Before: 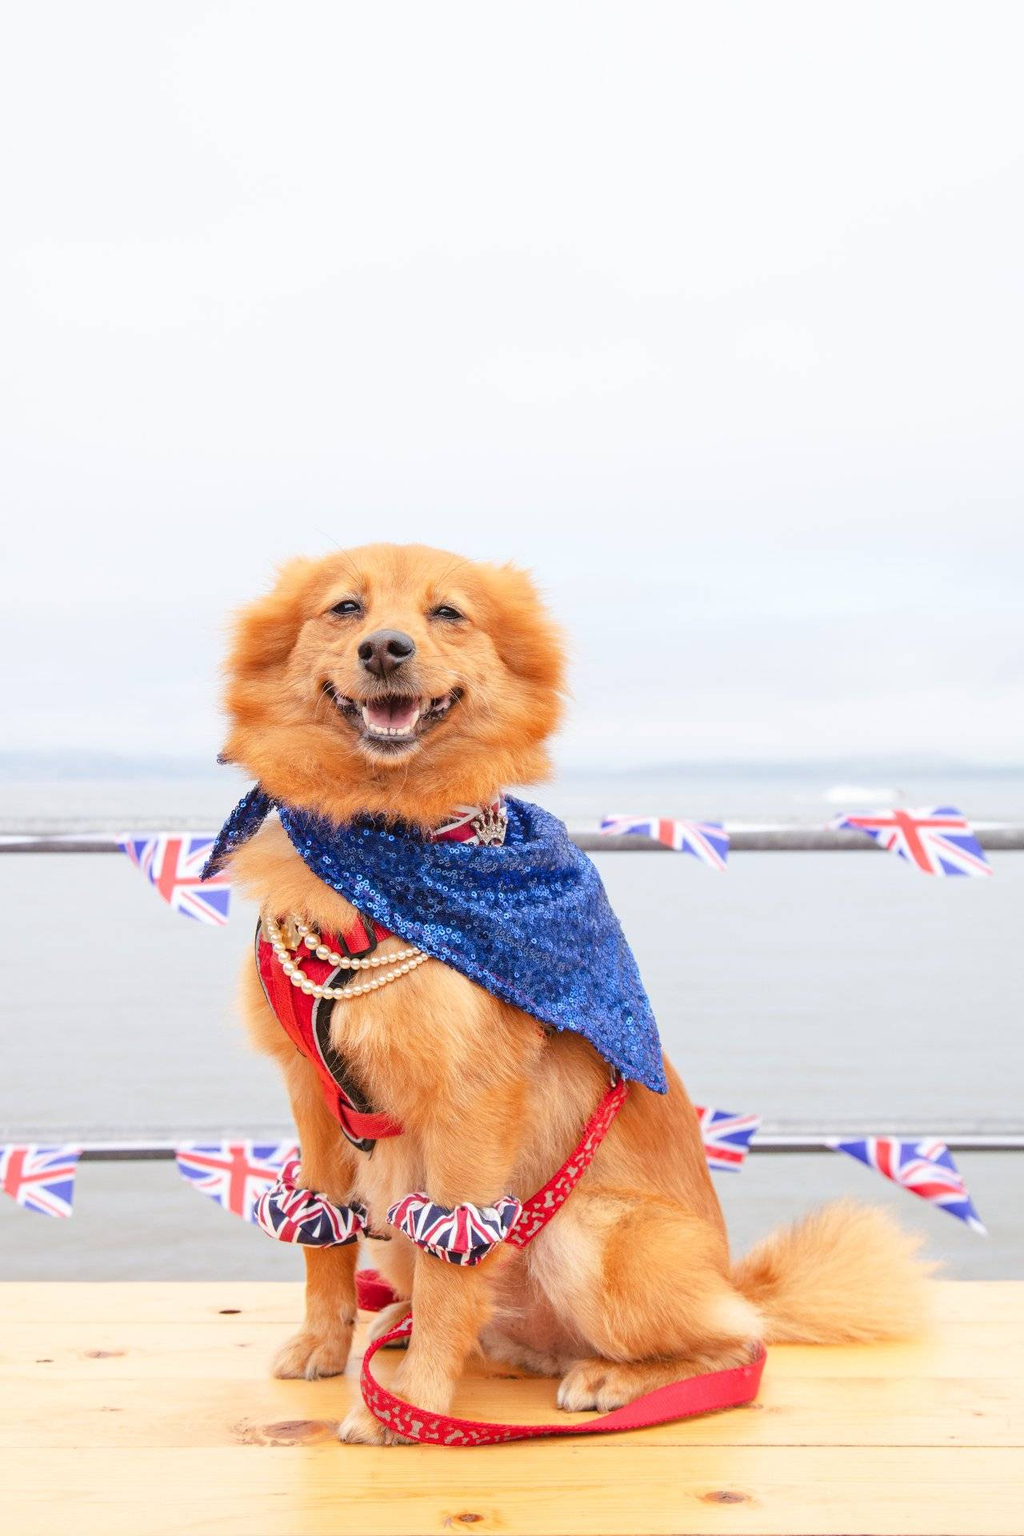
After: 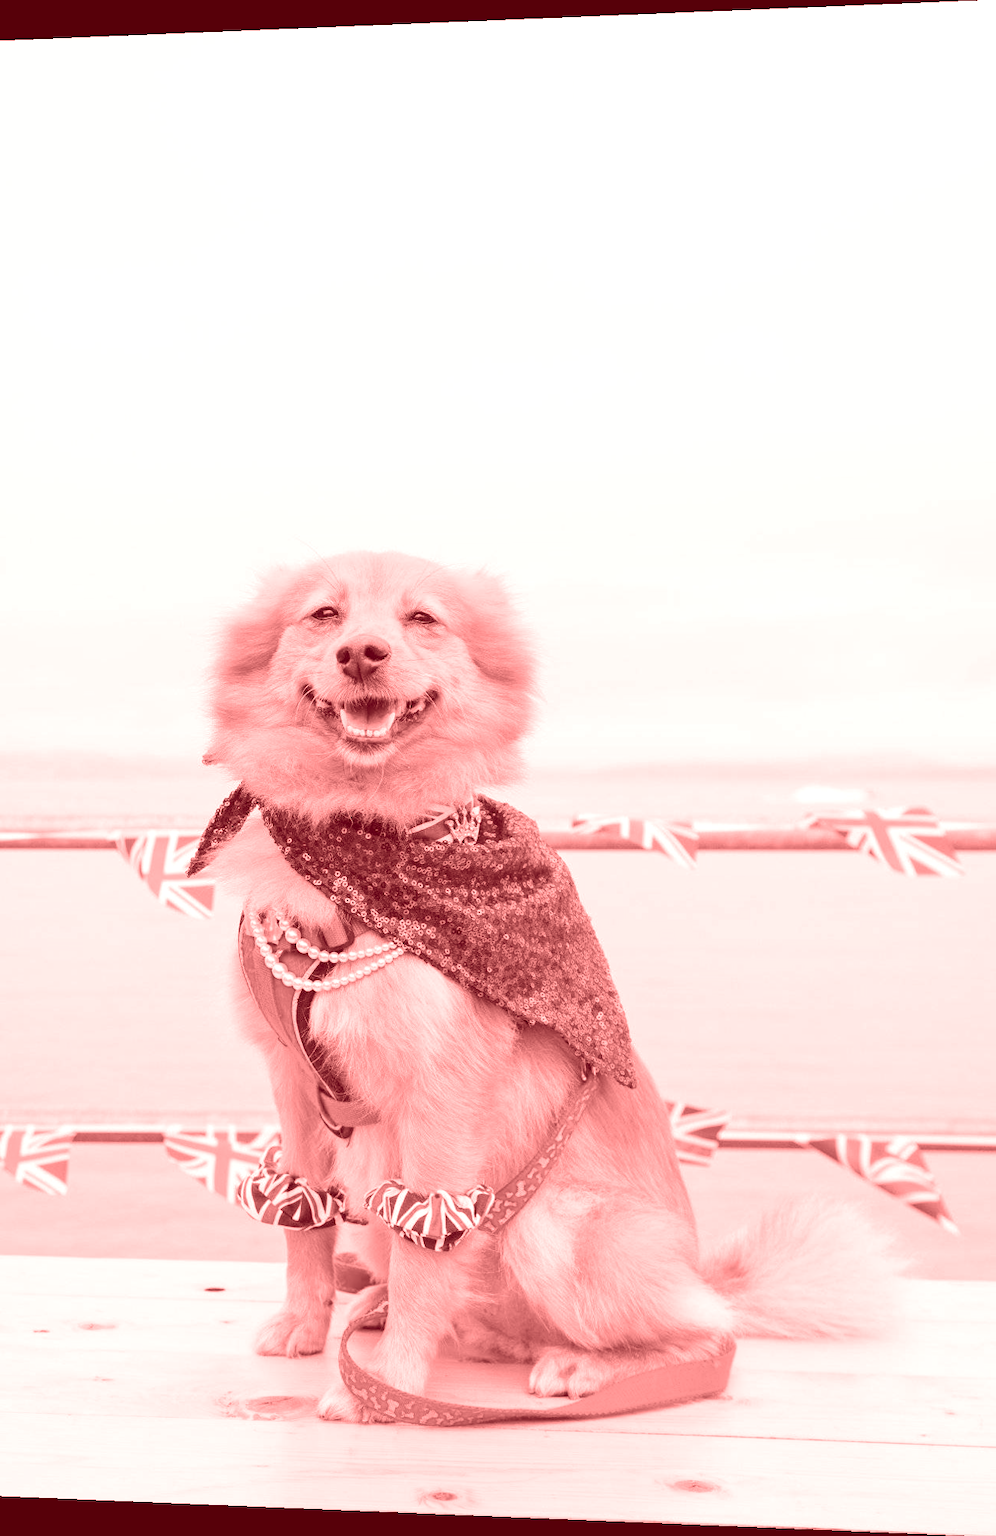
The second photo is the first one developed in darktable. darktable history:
colorize: saturation 60%, source mix 100%
rotate and perspective: lens shift (horizontal) -0.055, automatic cropping off
